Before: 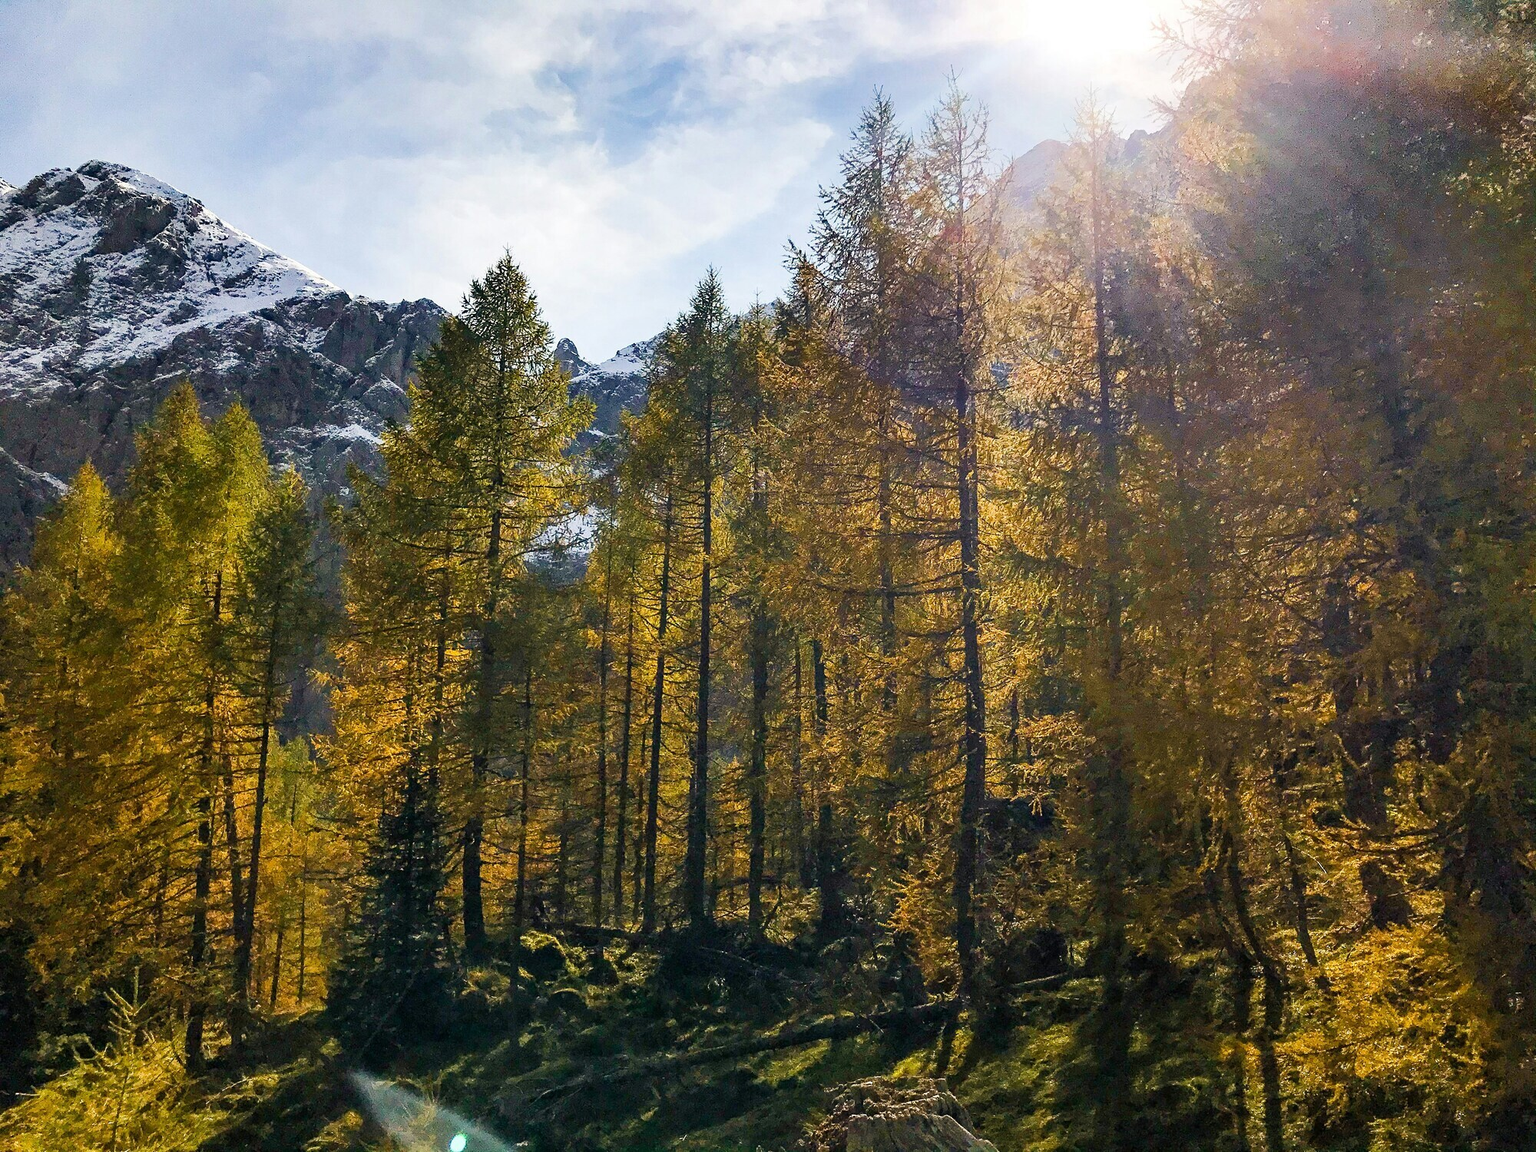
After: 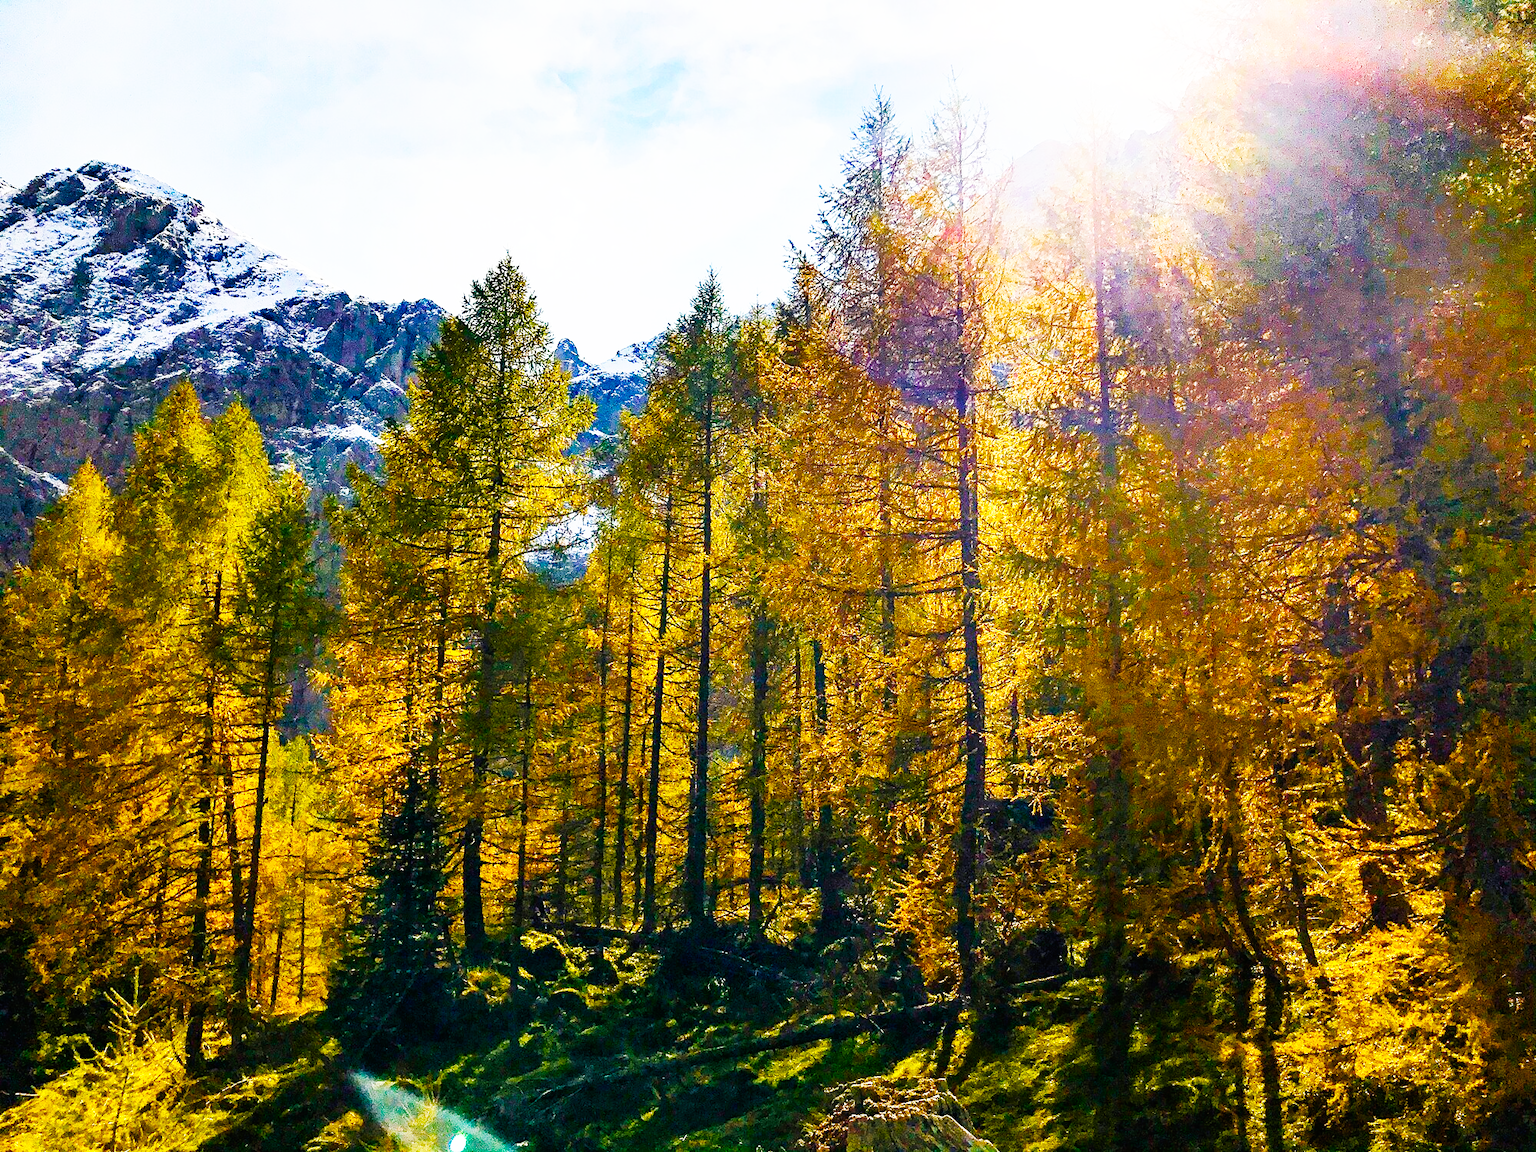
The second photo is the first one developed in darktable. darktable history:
color balance rgb: perceptual saturation grading › global saturation 27.426%, perceptual saturation grading › highlights -28.556%, perceptual saturation grading › mid-tones 15.429%, perceptual saturation grading › shadows 33.511%, global vibrance 43.26%
base curve: curves: ch0 [(0, 0) (0.007, 0.004) (0.027, 0.03) (0.046, 0.07) (0.207, 0.54) (0.442, 0.872) (0.673, 0.972) (1, 1)], preserve colors none
